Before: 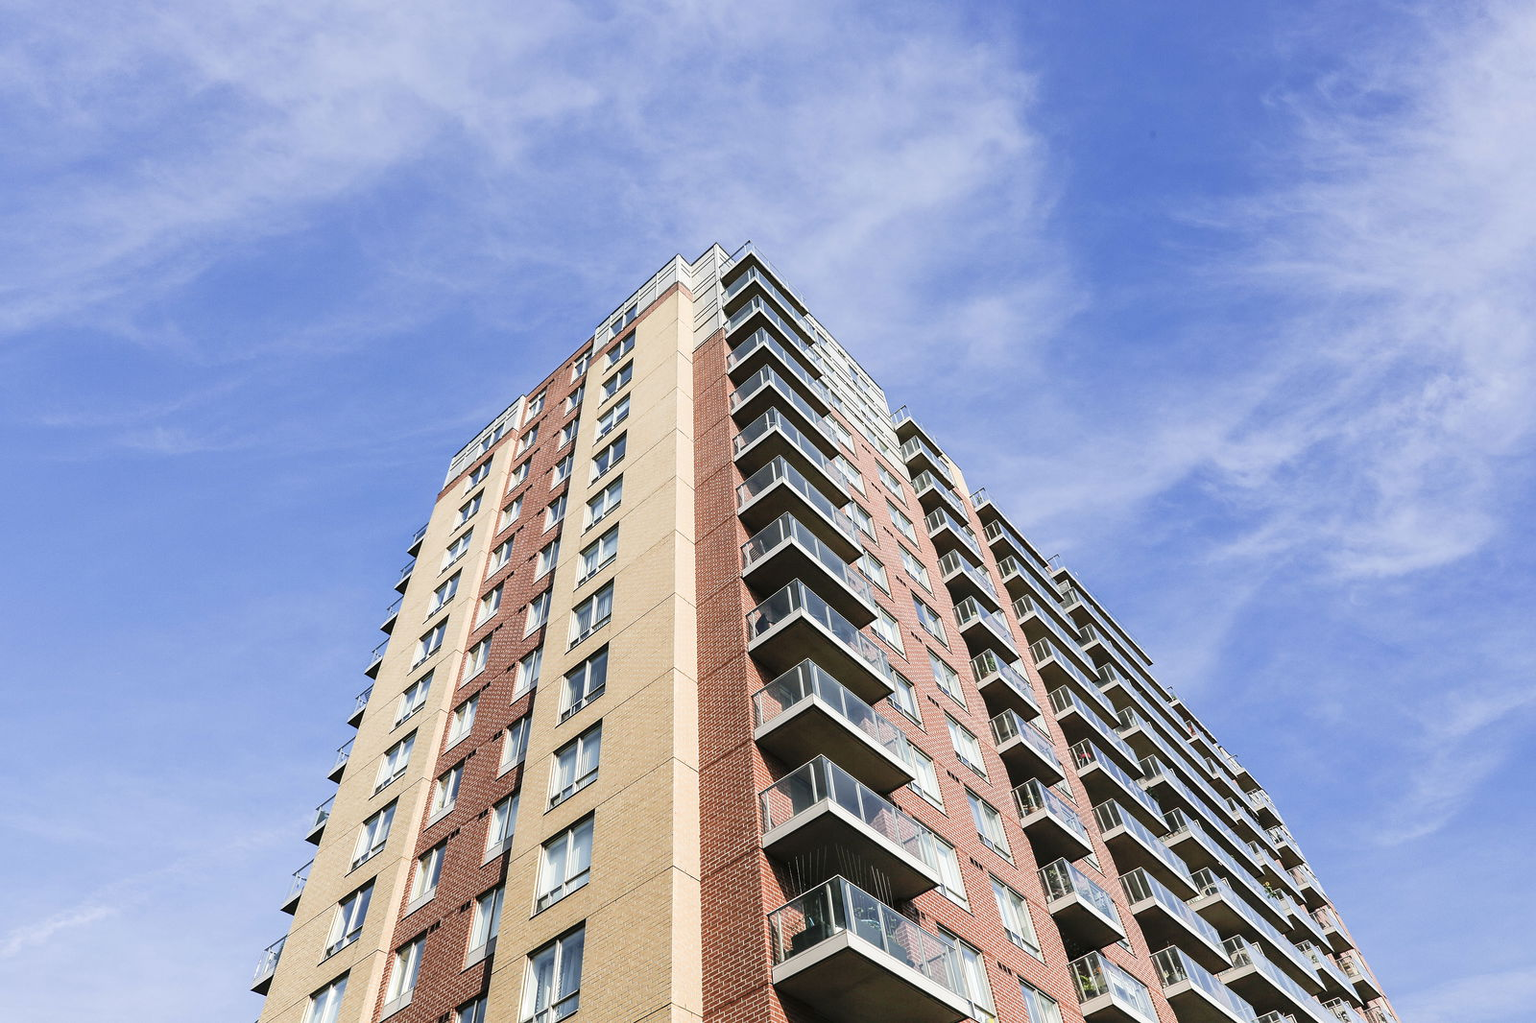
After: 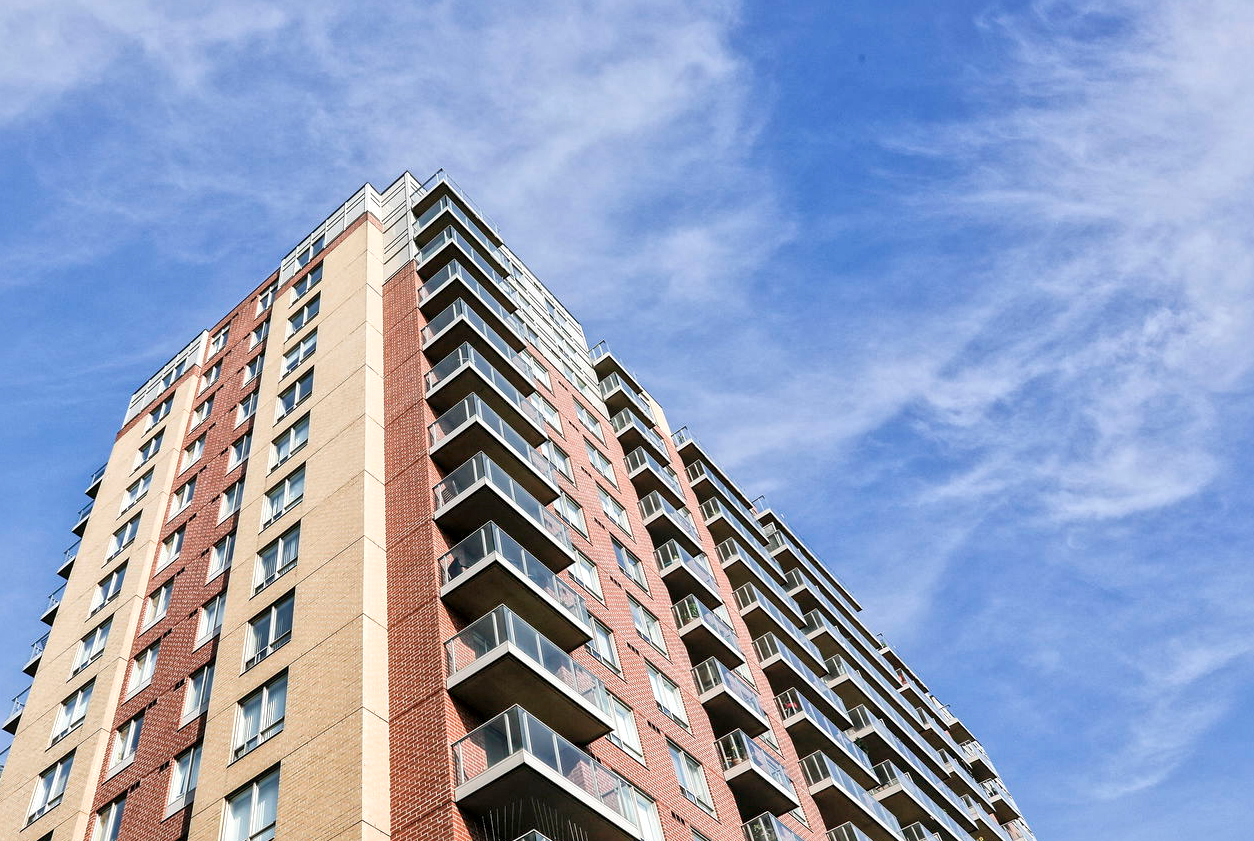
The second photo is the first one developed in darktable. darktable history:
local contrast: mode bilateral grid, contrast 20, coarseness 20, detail 150%, midtone range 0.2
crop and rotate: left 21.197%, top 7.772%, right 0.391%, bottom 13.315%
base curve: preserve colors none
